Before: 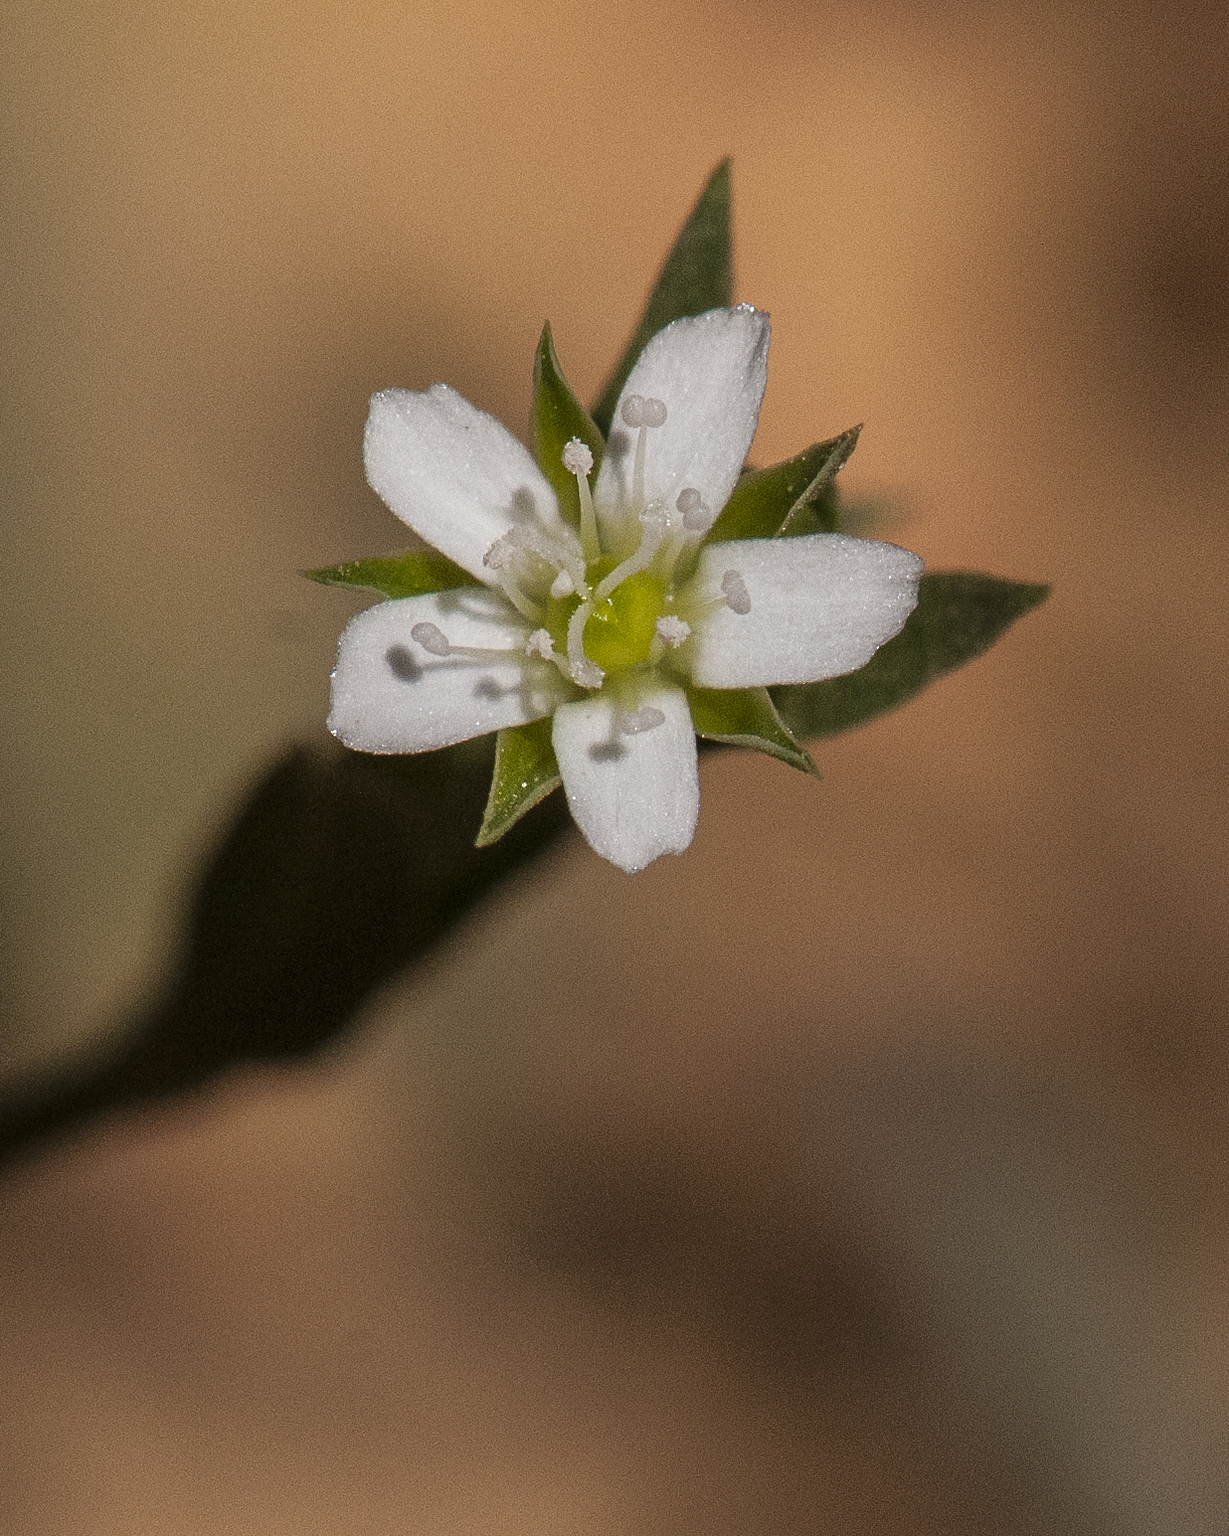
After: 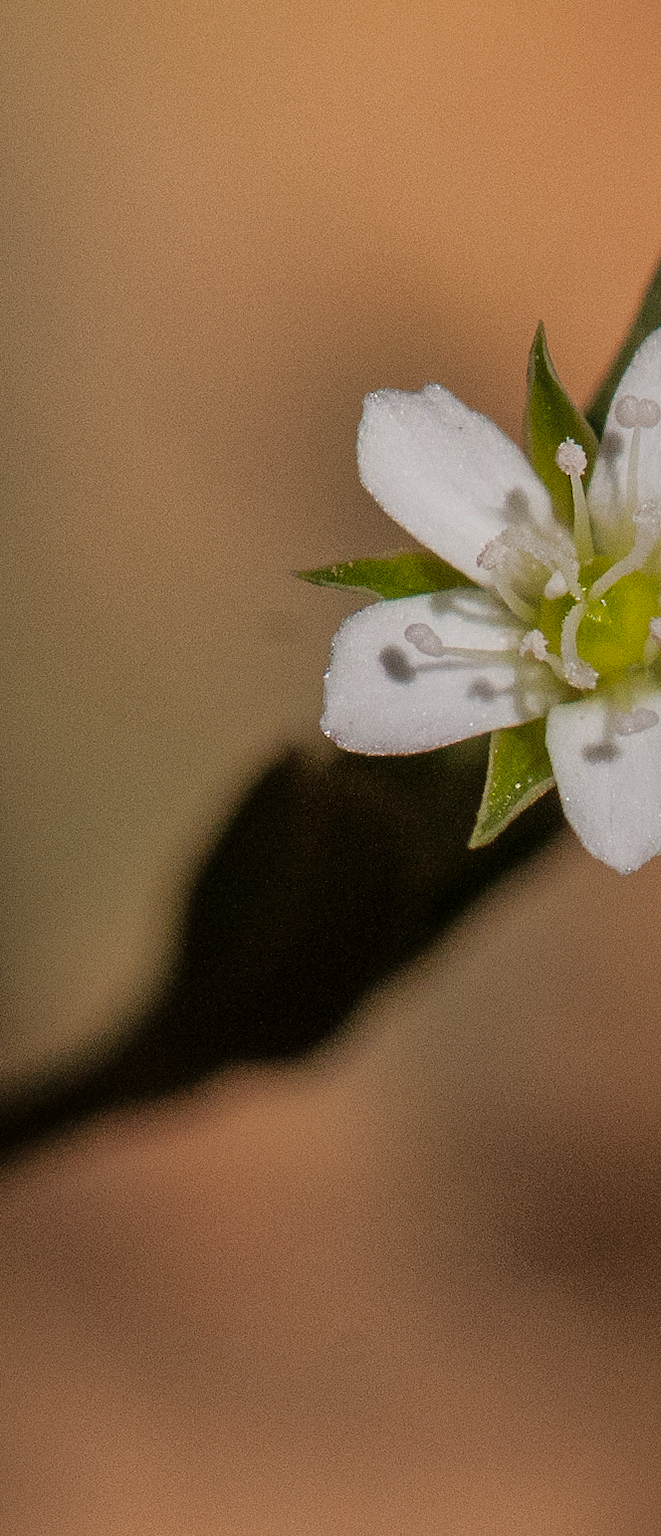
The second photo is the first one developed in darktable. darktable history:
crop: left 0.587%, right 45.588%, bottom 0.086%
shadows and highlights: on, module defaults
filmic rgb: black relative exposure -11.35 EV, white relative exposure 3.22 EV, hardness 6.76, color science v6 (2022)
